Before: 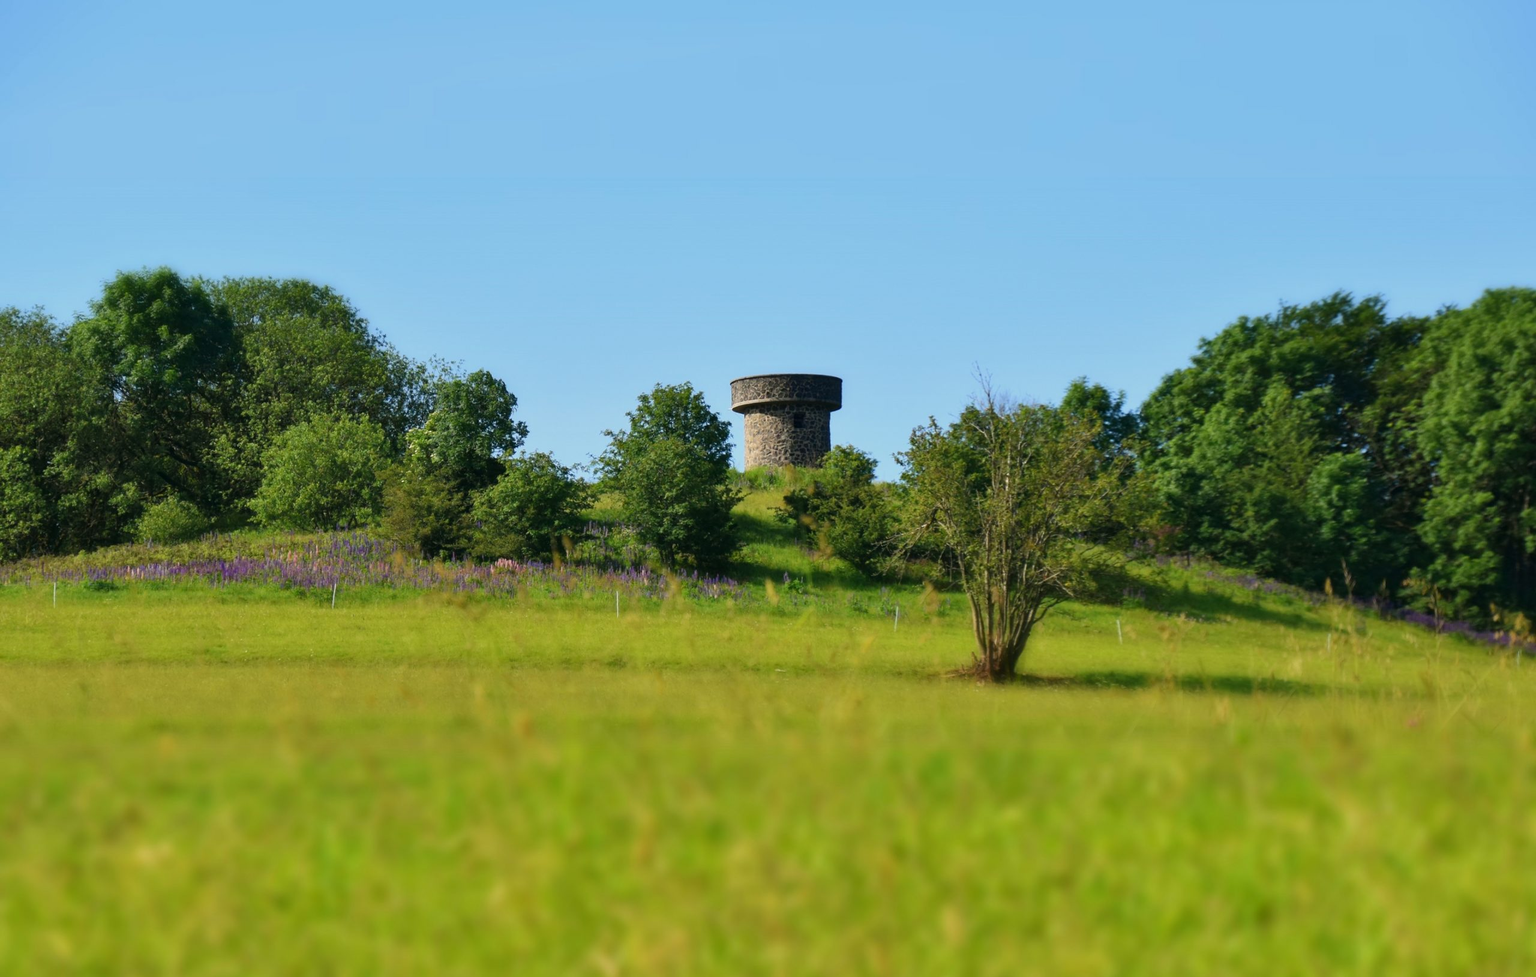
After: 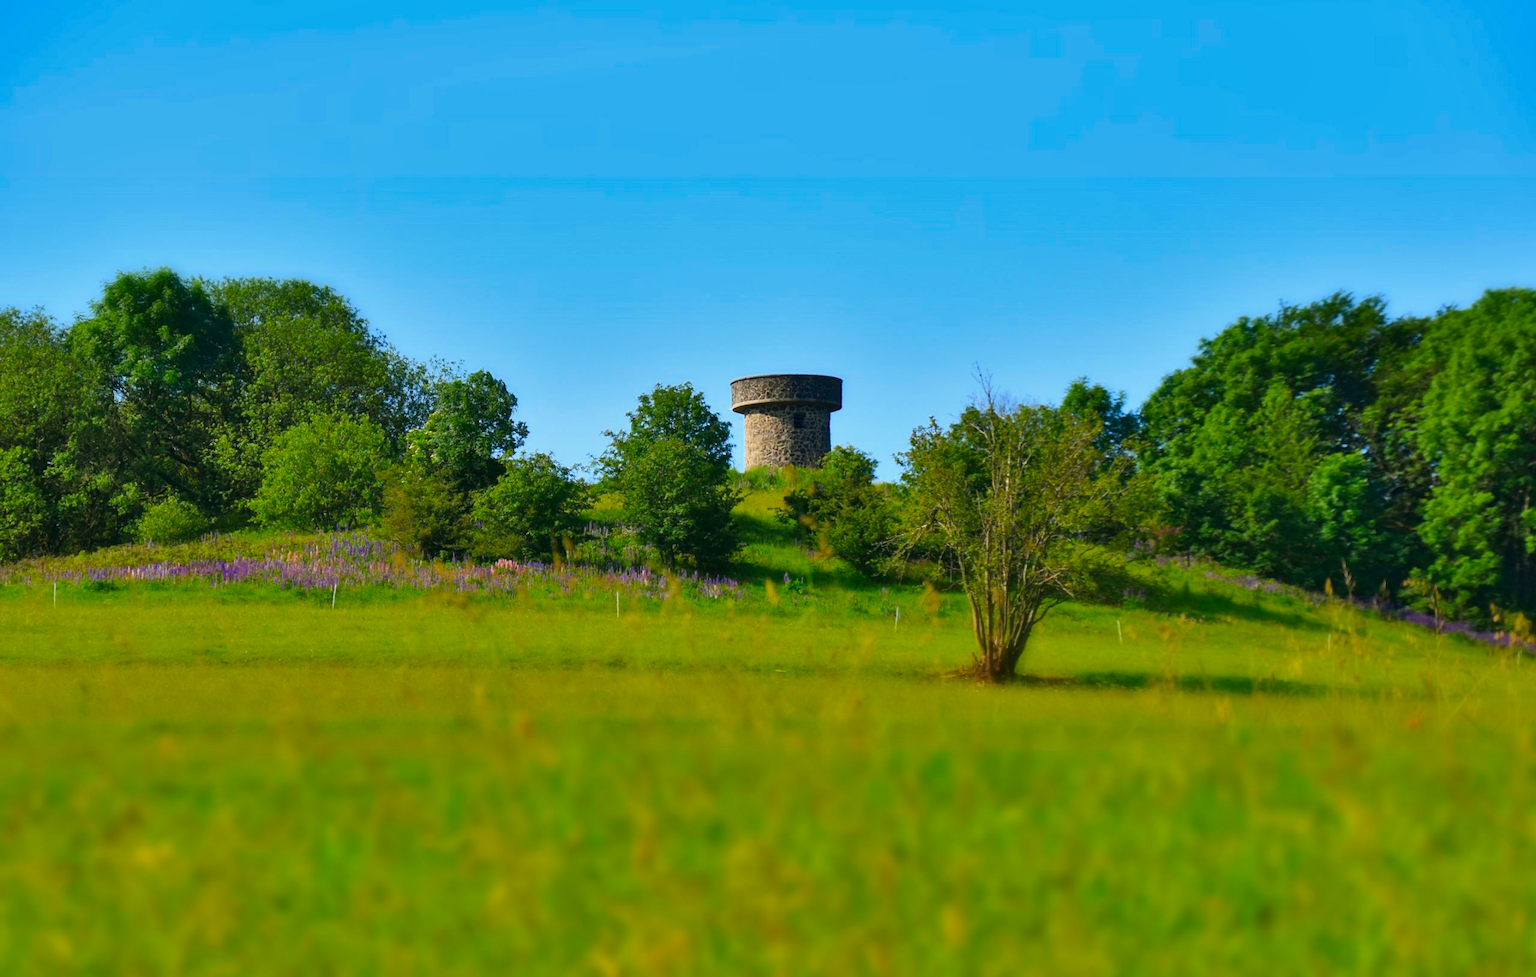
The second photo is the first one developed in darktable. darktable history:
color zones: curves: ch0 [(0, 0.425) (0.143, 0.422) (0.286, 0.42) (0.429, 0.419) (0.571, 0.419) (0.714, 0.42) (0.857, 0.422) (1, 0.425)]; ch1 [(0, 0.666) (0.143, 0.669) (0.286, 0.671) (0.429, 0.67) (0.571, 0.67) (0.714, 0.67) (0.857, 0.67) (1, 0.666)]
shadows and highlights: low approximation 0.01, soften with gaussian
exposure: exposure 0.3 EV, compensate highlight preservation false
